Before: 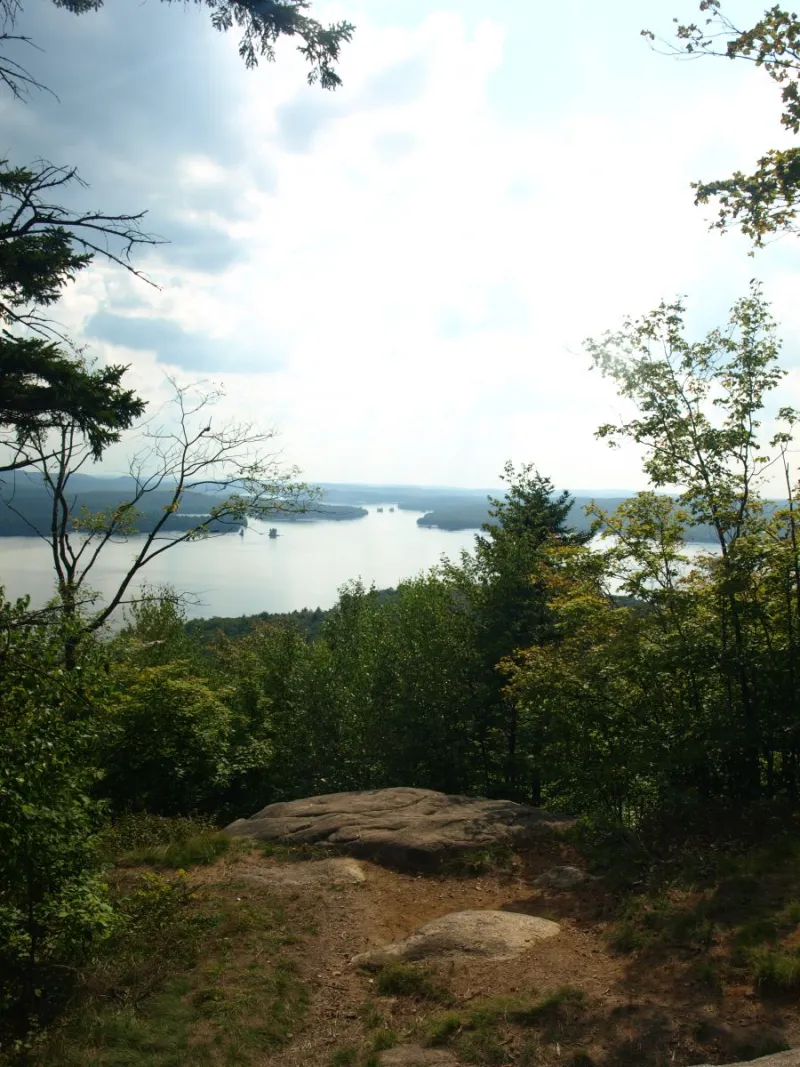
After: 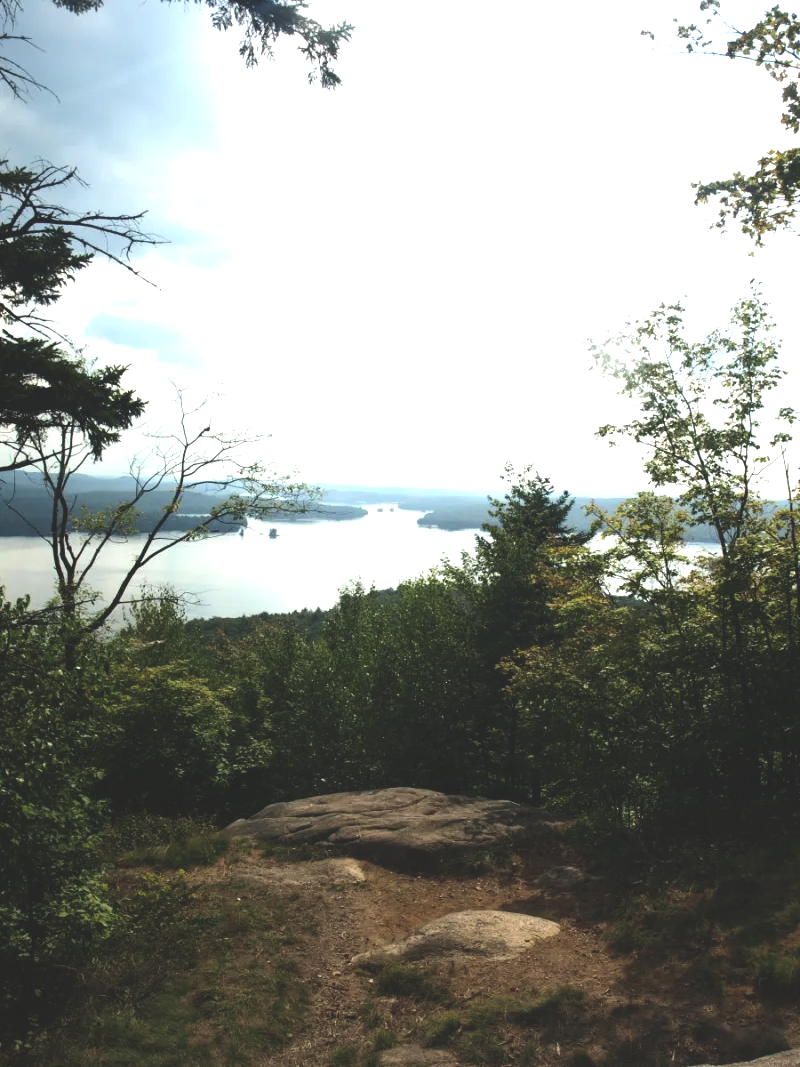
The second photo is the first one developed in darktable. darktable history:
exposure: black level correction -0.028, compensate highlight preservation false
tone equalizer: -8 EV -0.75 EV, -7 EV -0.7 EV, -6 EV -0.6 EV, -5 EV -0.4 EV, -3 EV 0.4 EV, -2 EV 0.6 EV, -1 EV 0.7 EV, +0 EV 0.75 EV, edges refinement/feathering 500, mask exposure compensation -1.57 EV, preserve details no
